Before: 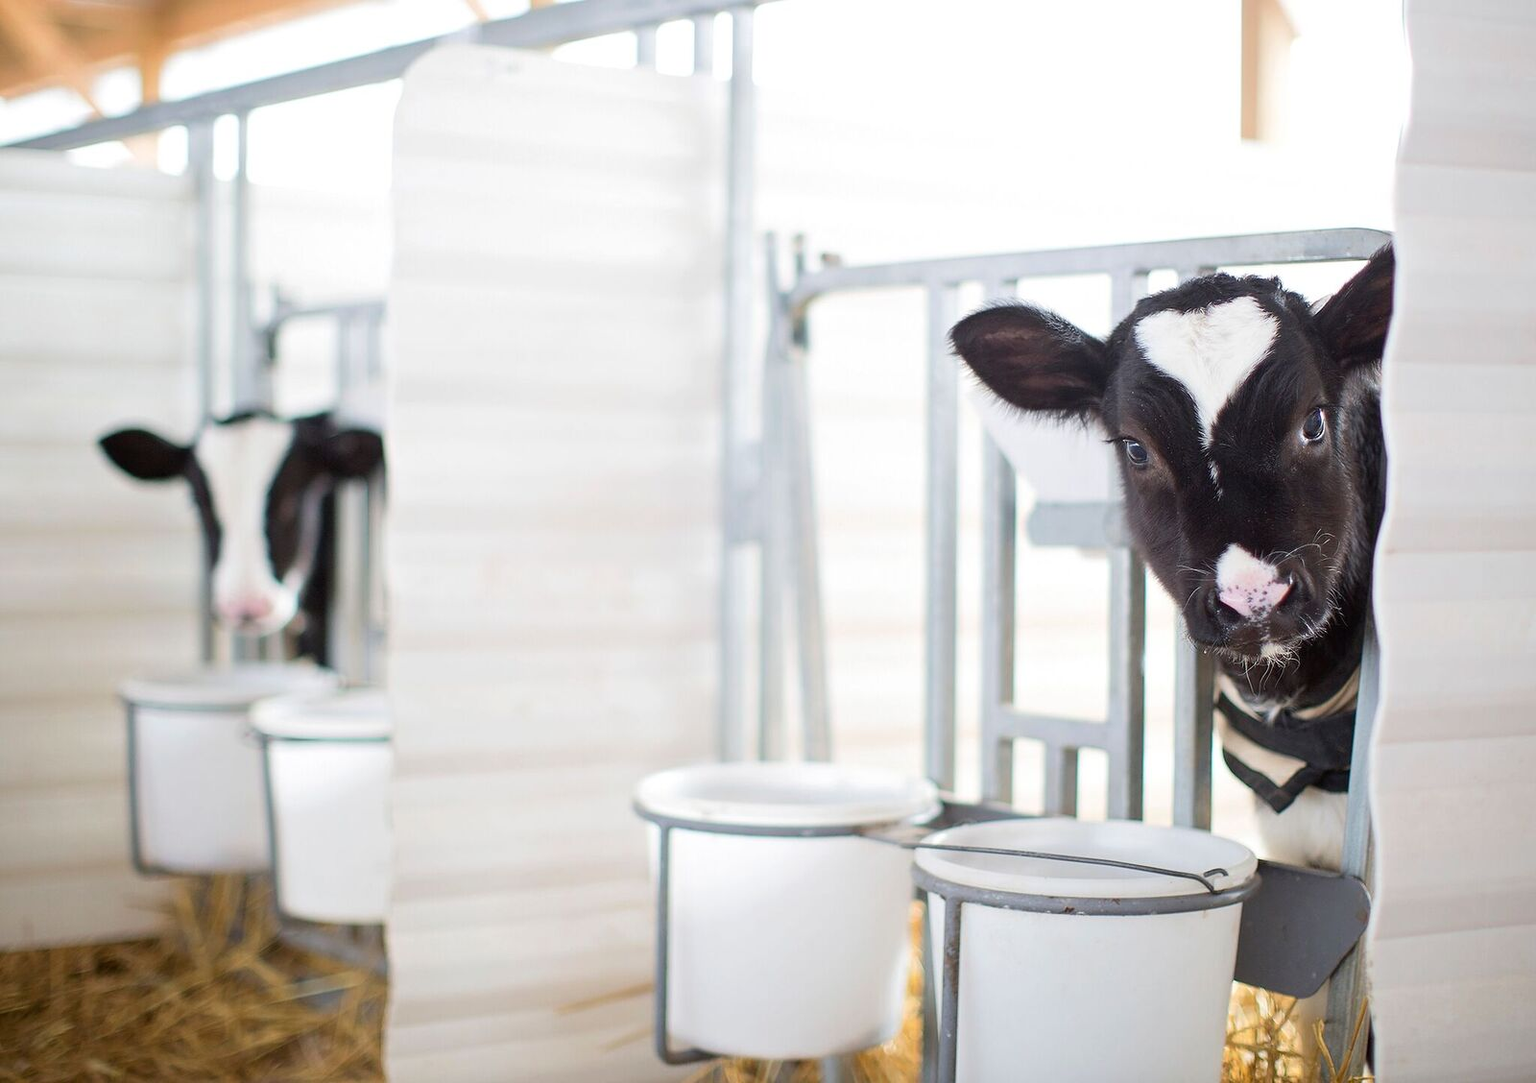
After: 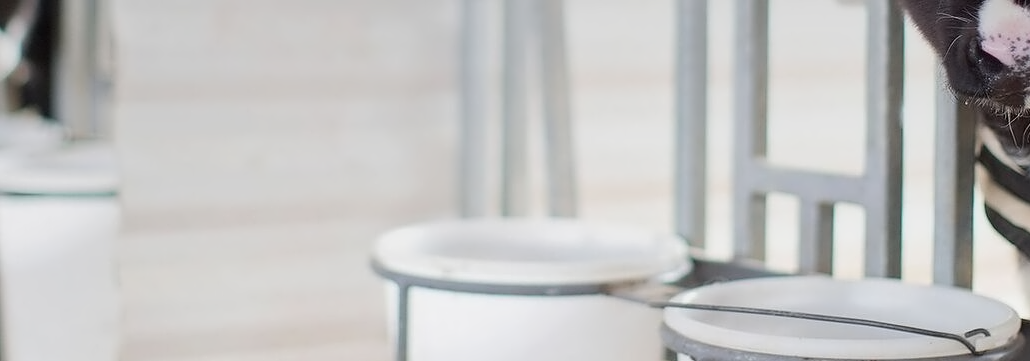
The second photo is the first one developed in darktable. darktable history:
contrast equalizer: y [[0.5 ×4, 0.525, 0.667], [0.5 ×6], [0.5 ×6], [0 ×4, 0.042, 0], [0, 0, 0.004, 0.1, 0.191, 0.131]]
graduated density: rotation -0.352°, offset 57.64
crop: left 18.091%, top 51.13%, right 17.525%, bottom 16.85%
